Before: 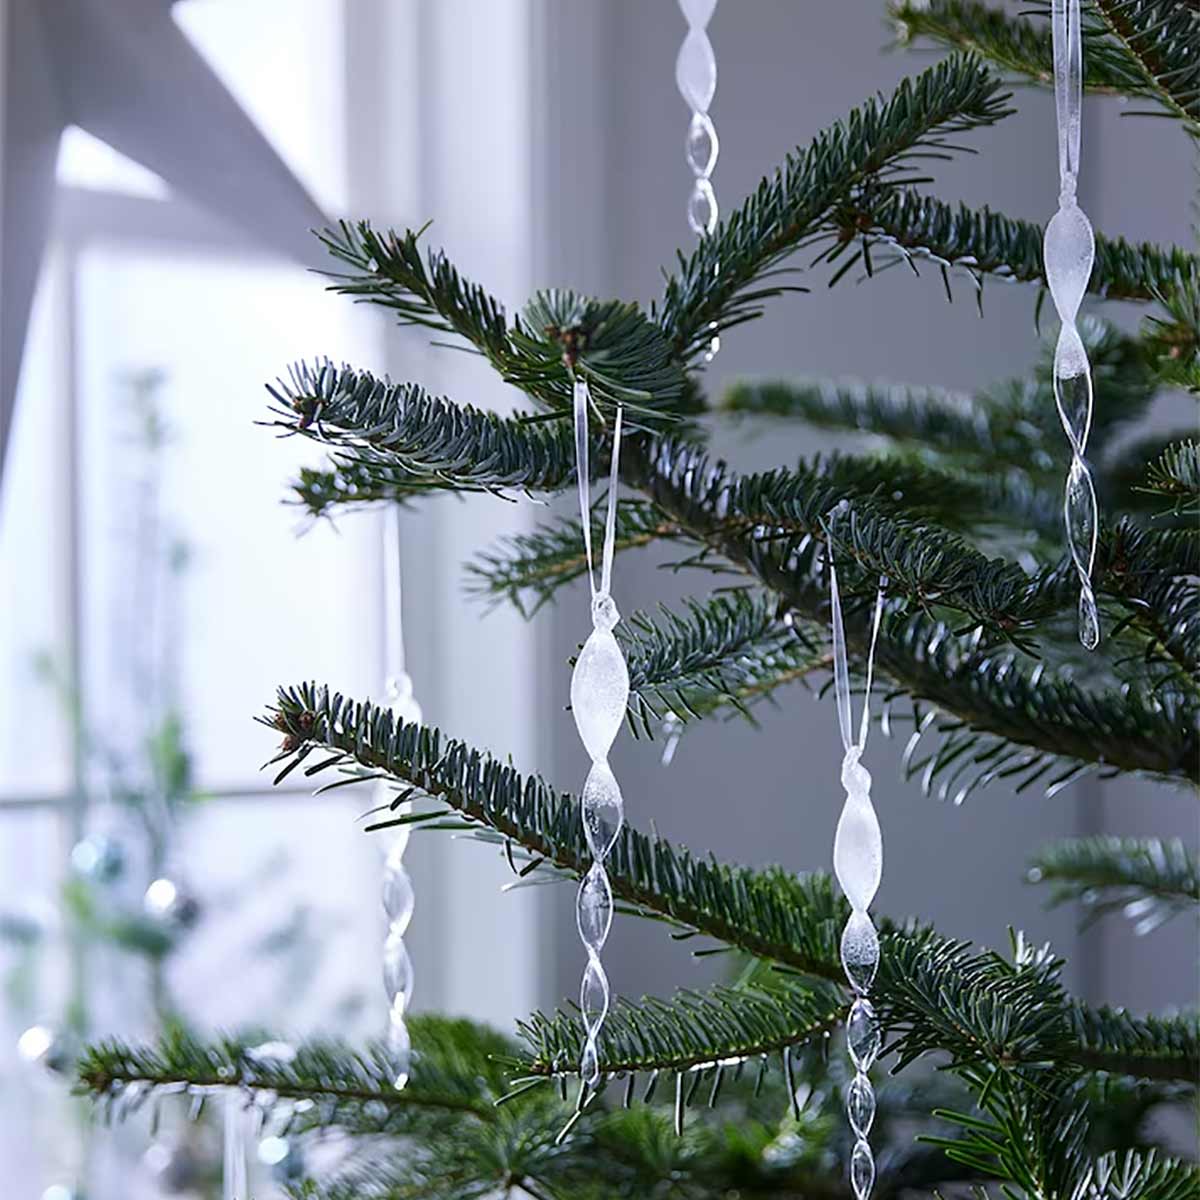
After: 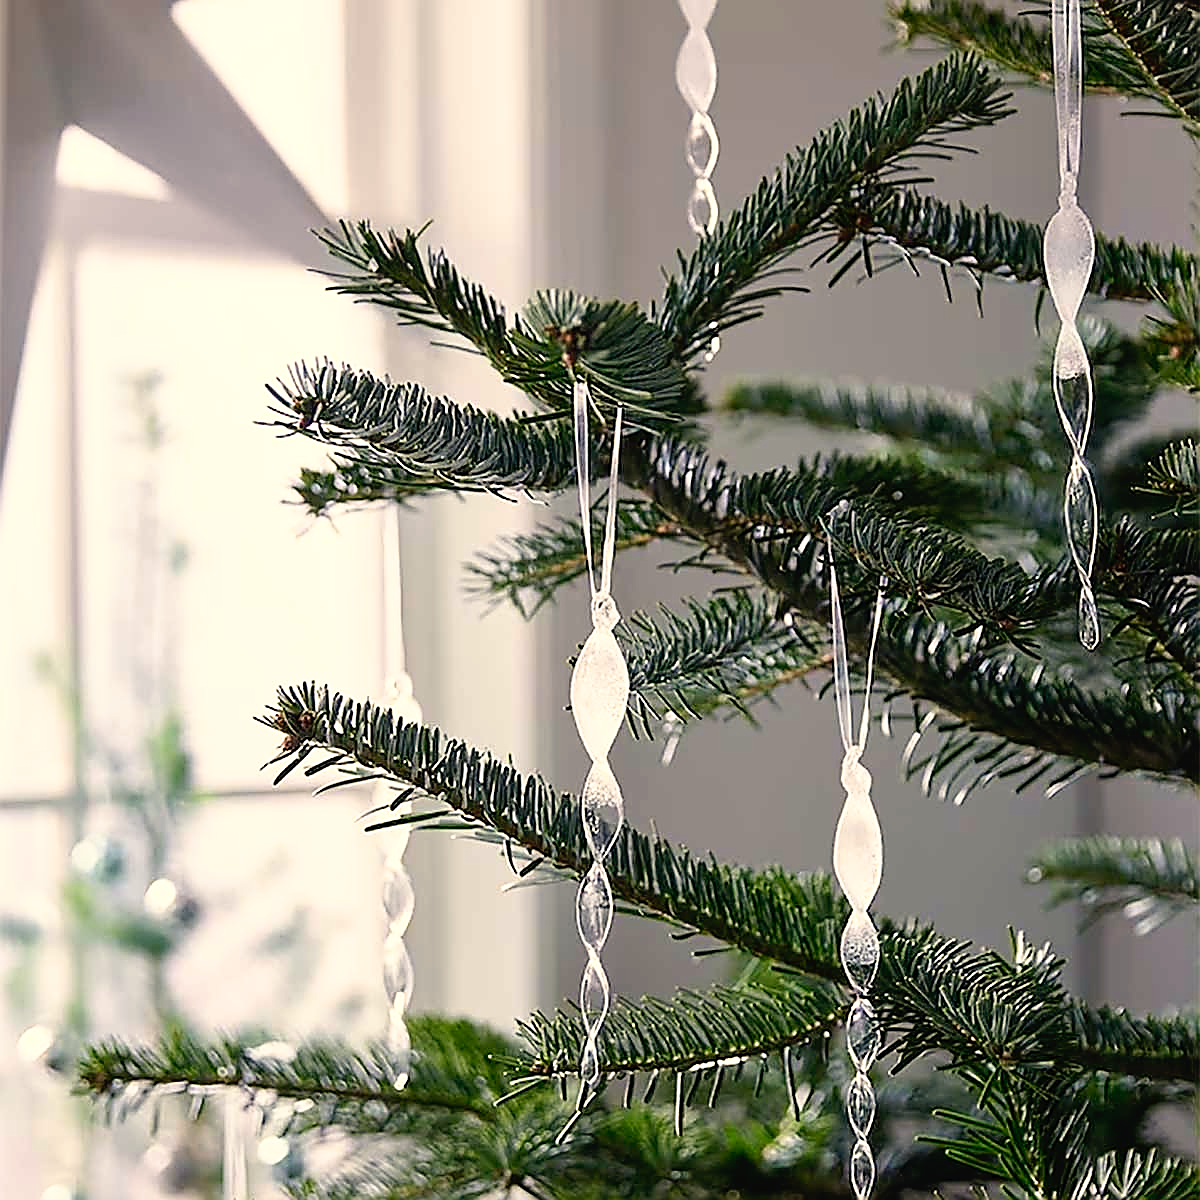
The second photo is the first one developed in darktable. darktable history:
white balance: red 1.123, blue 0.83
tone curve: curves: ch0 [(0, 0) (0.003, 0.022) (0.011, 0.025) (0.025, 0.025) (0.044, 0.029) (0.069, 0.042) (0.1, 0.068) (0.136, 0.118) (0.177, 0.176) (0.224, 0.233) (0.277, 0.299) (0.335, 0.371) (0.399, 0.448) (0.468, 0.526) (0.543, 0.605) (0.623, 0.684) (0.709, 0.775) (0.801, 0.869) (0.898, 0.957) (1, 1)], preserve colors none
sharpen: radius 1.4, amount 1.25, threshold 0.7
